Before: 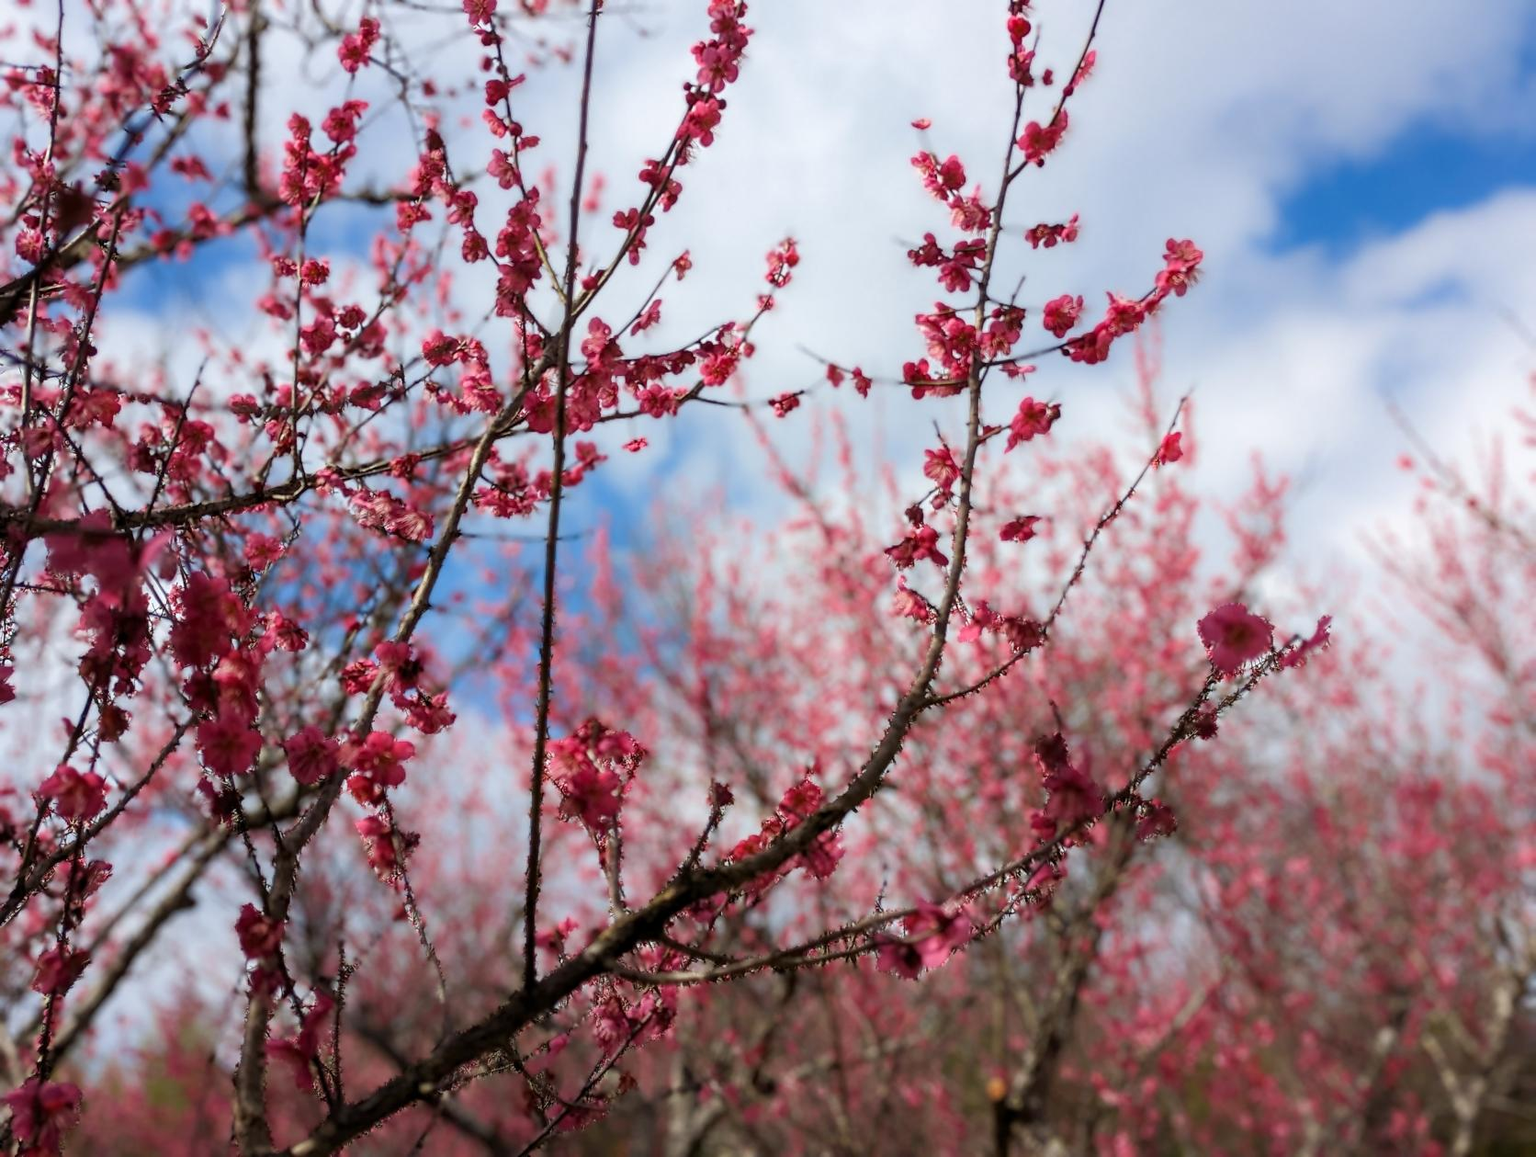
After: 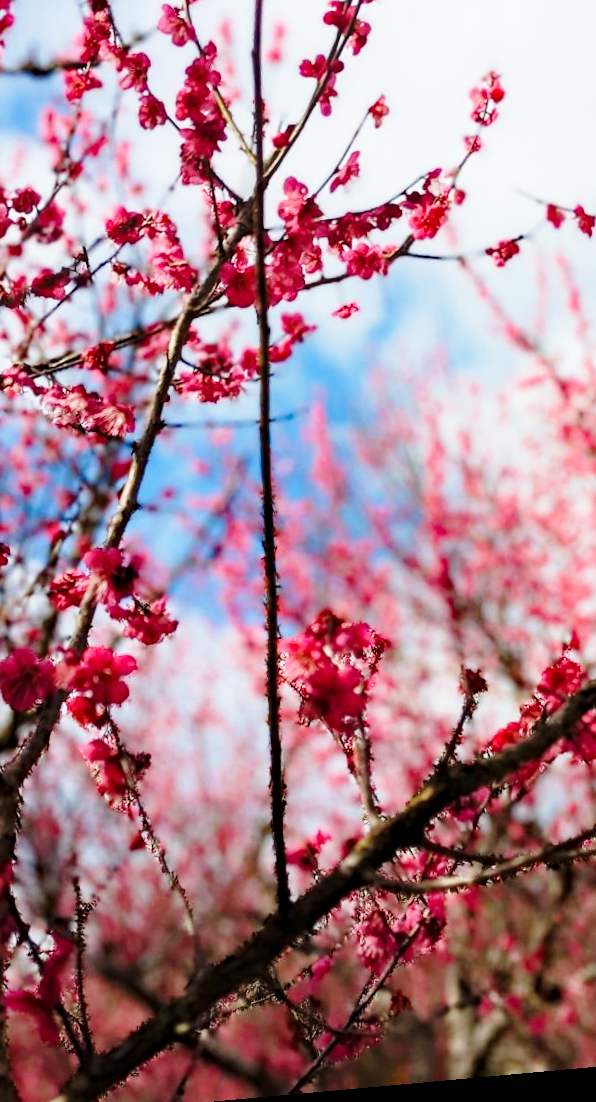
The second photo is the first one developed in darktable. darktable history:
haze removal: strength 0.29, distance 0.25, compatibility mode true, adaptive false
base curve: curves: ch0 [(0, 0) (0.028, 0.03) (0.121, 0.232) (0.46, 0.748) (0.859, 0.968) (1, 1)], preserve colors none
rotate and perspective: rotation -5.2°, automatic cropping off
crop and rotate: left 21.77%, top 18.528%, right 44.676%, bottom 2.997%
